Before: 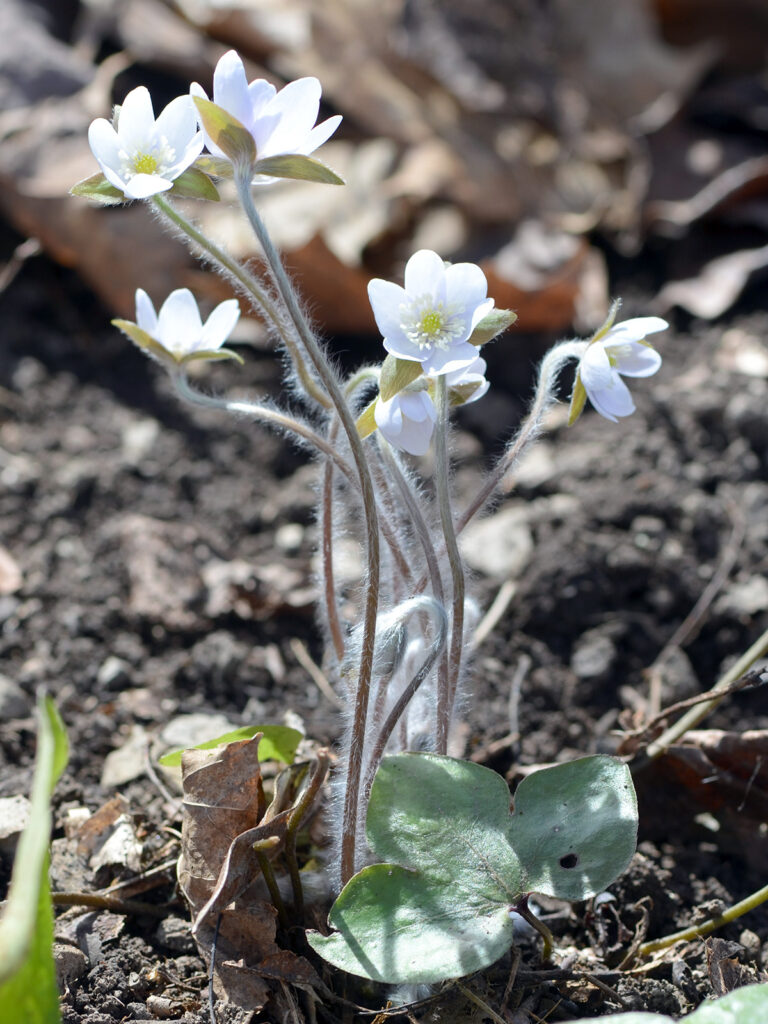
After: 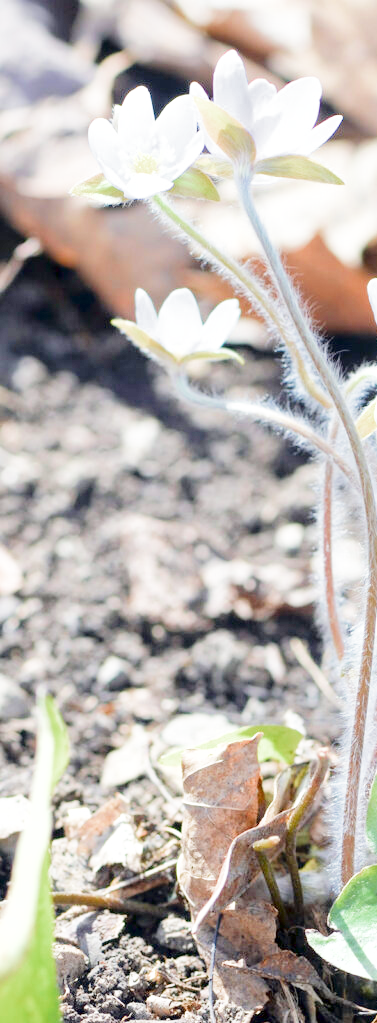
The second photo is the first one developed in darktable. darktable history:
fill light: exposure -2 EV, width 8.6
tone equalizer: -8 EV -1.84 EV, -7 EV -1.16 EV, -6 EV -1.62 EV, smoothing diameter 25%, edges refinement/feathering 10, preserve details guided filter
filmic rgb: middle gray luminance 4.29%, black relative exposure -13 EV, white relative exposure 5 EV, threshold 6 EV, target black luminance 0%, hardness 5.19, latitude 59.69%, contrast 0.767, highlights saturation mix 5%, shadows ↔ highlights balance 25.95%, add noise in highlights 0, color science v3 (2019), use custom middle-gray values true, iterations of high-quality reconstruction 0, contrast in highlights soft, enable highlight reconstruction true
exposure: black level correction 0, exposure 0.5 EV, compensate highlight preservation false
crop and rotate: left 0%, top 0%, right 50.845%
